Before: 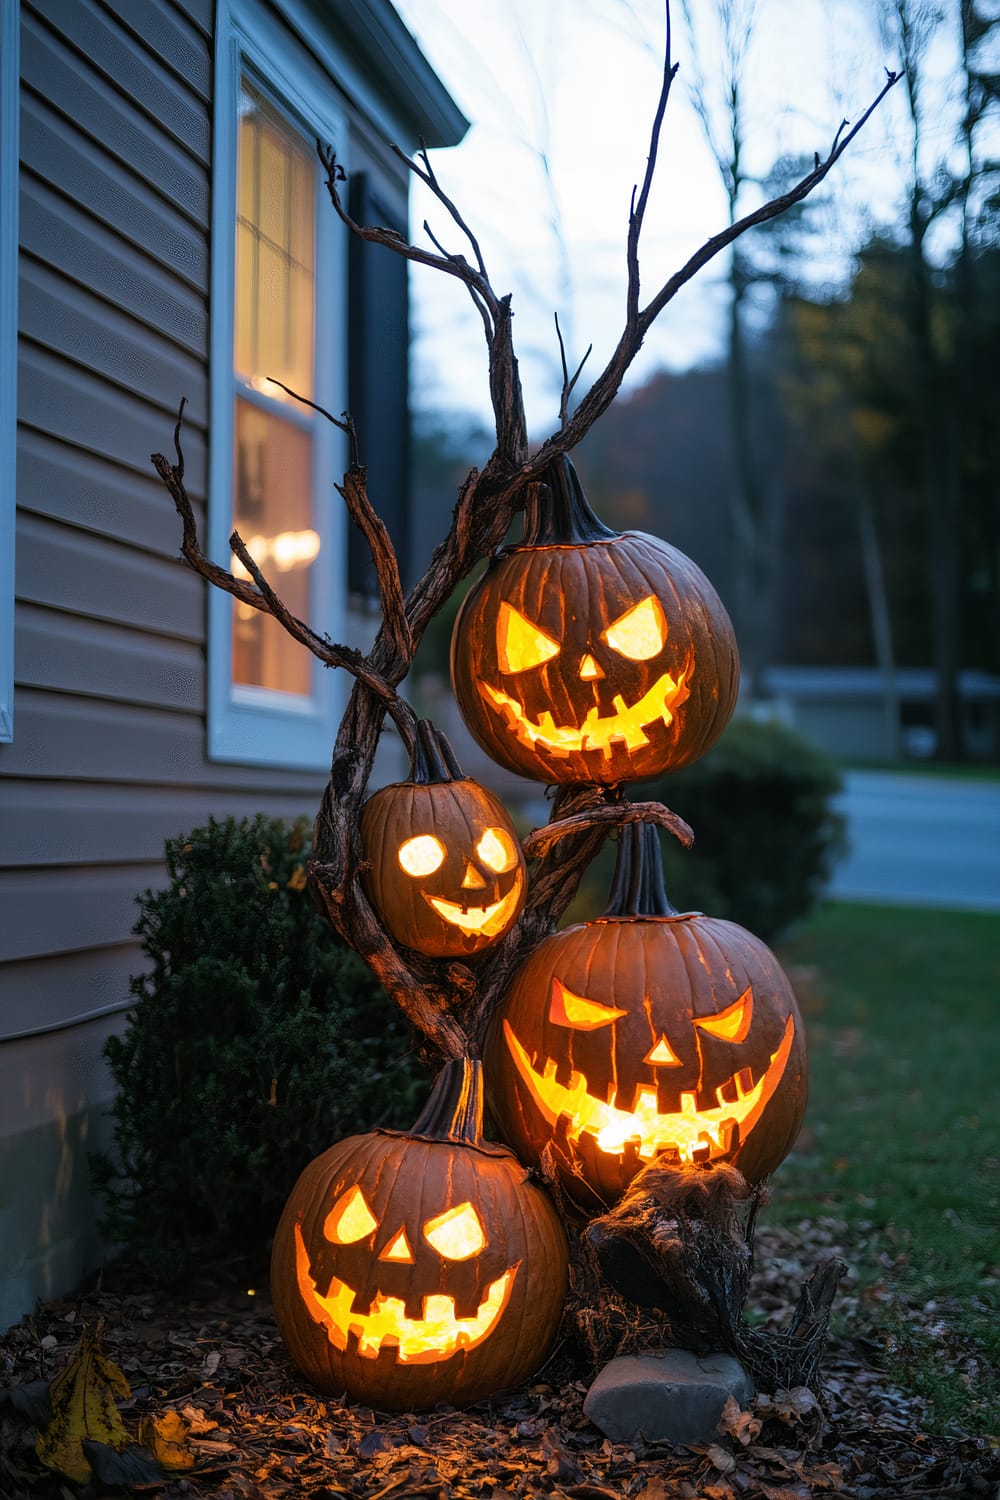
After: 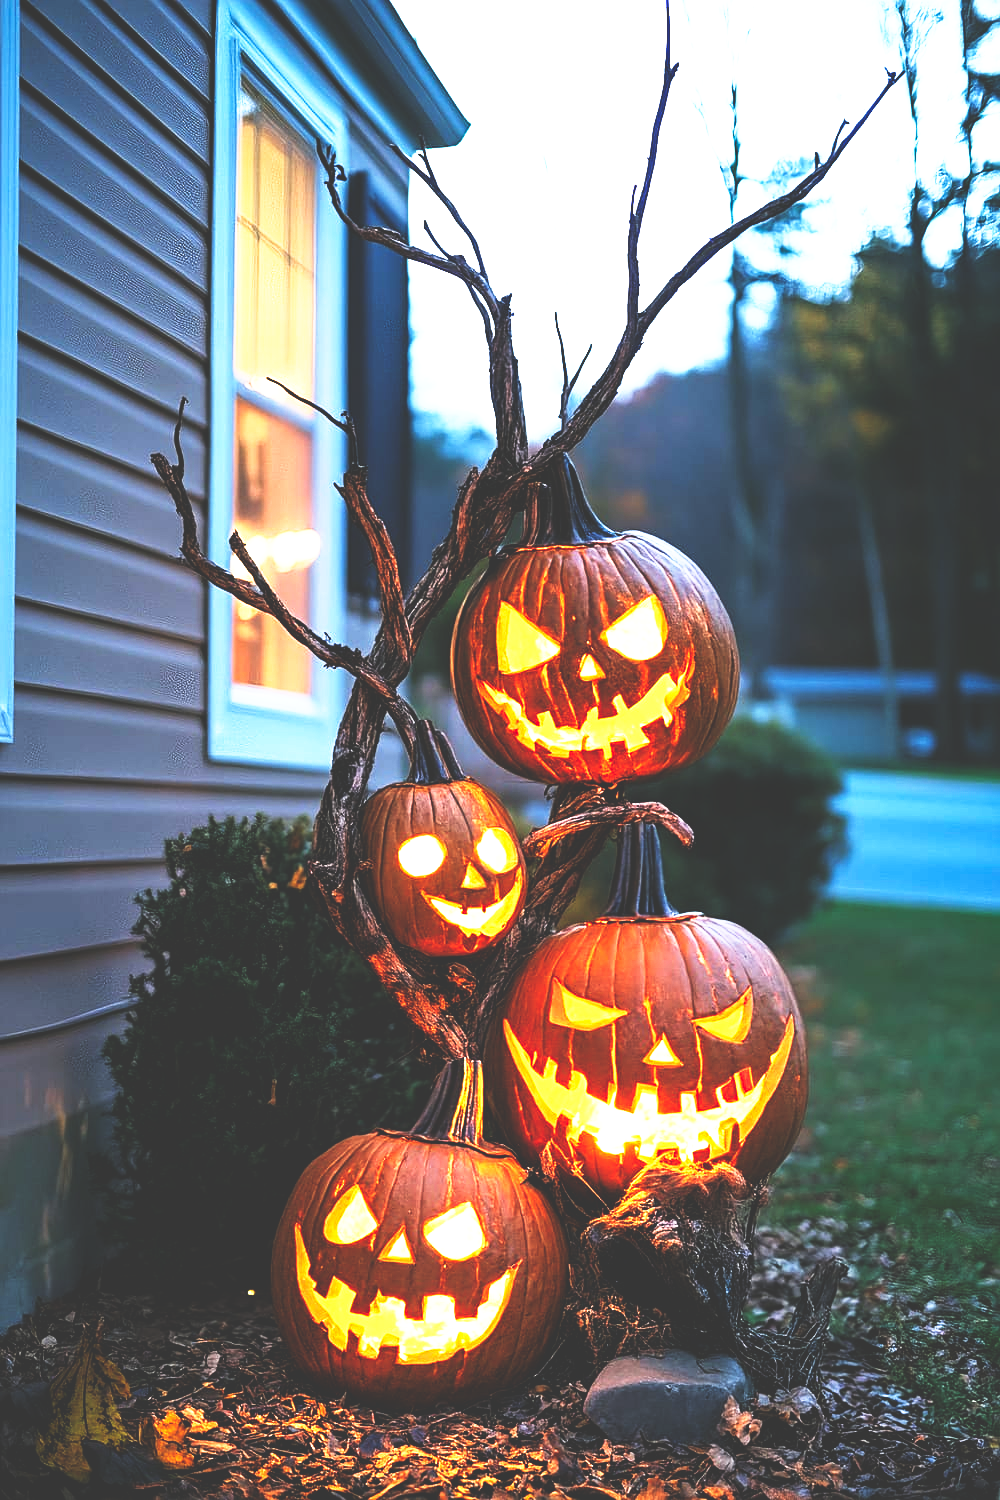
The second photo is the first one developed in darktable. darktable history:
exposure: black level correction 0.001, exposure 1.131 EV, compensate highlight preservation false
sharpen: radius 2.495, amount 0.335
base curve: curves: ch0 [(0, 0.036) (0.007, 0.037) (0.604, 0.887) (1, 1)], preserve colors none
